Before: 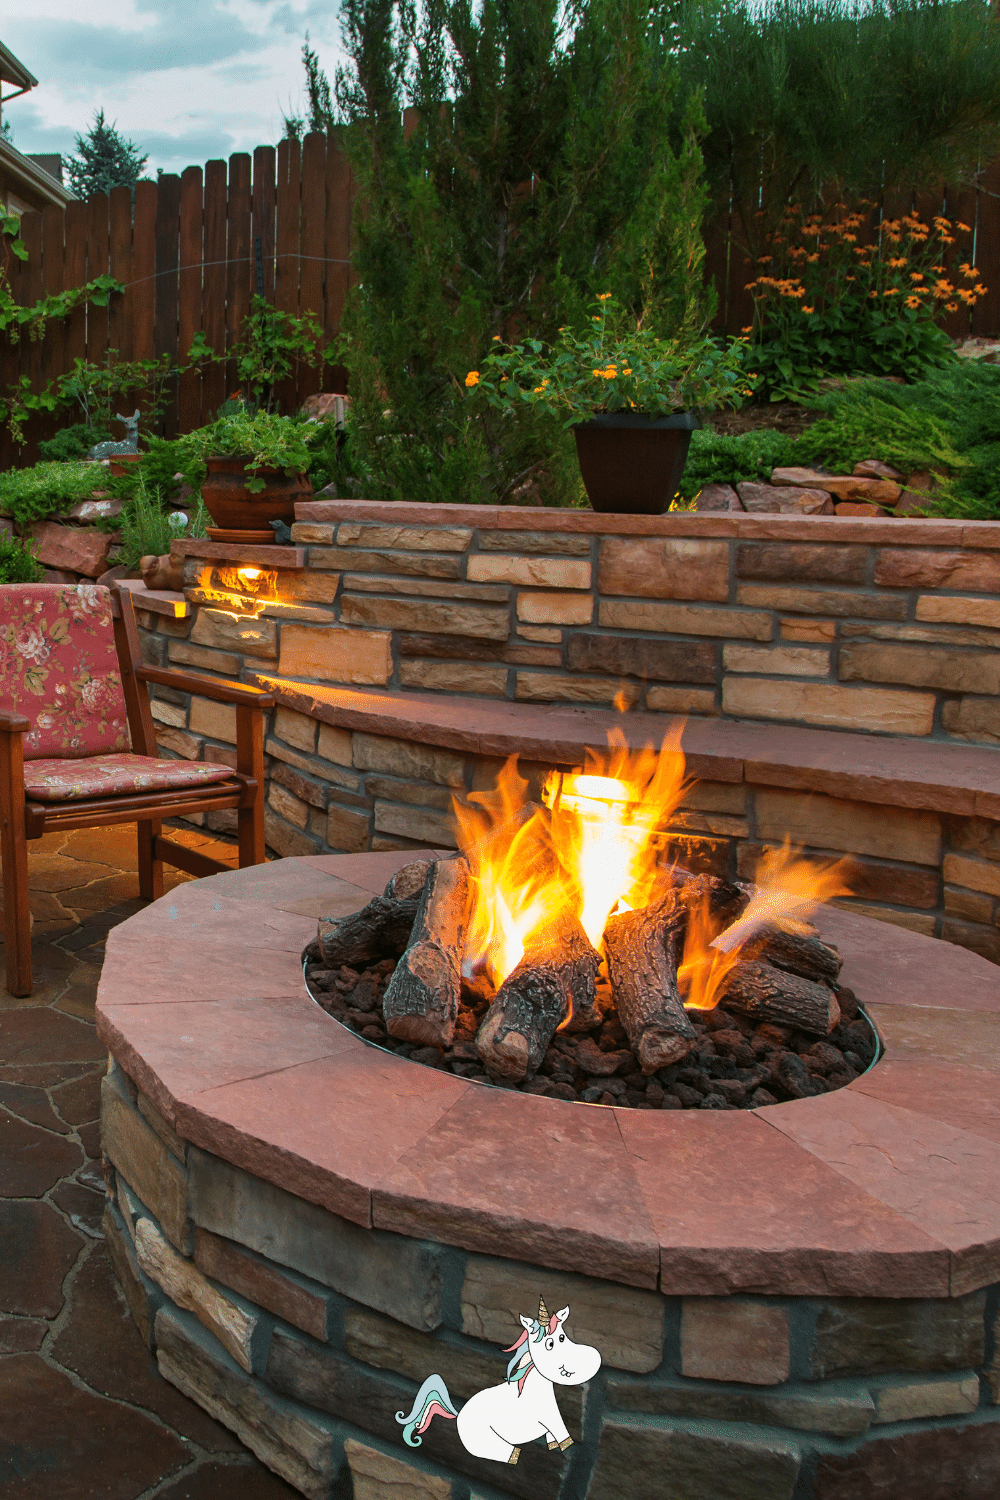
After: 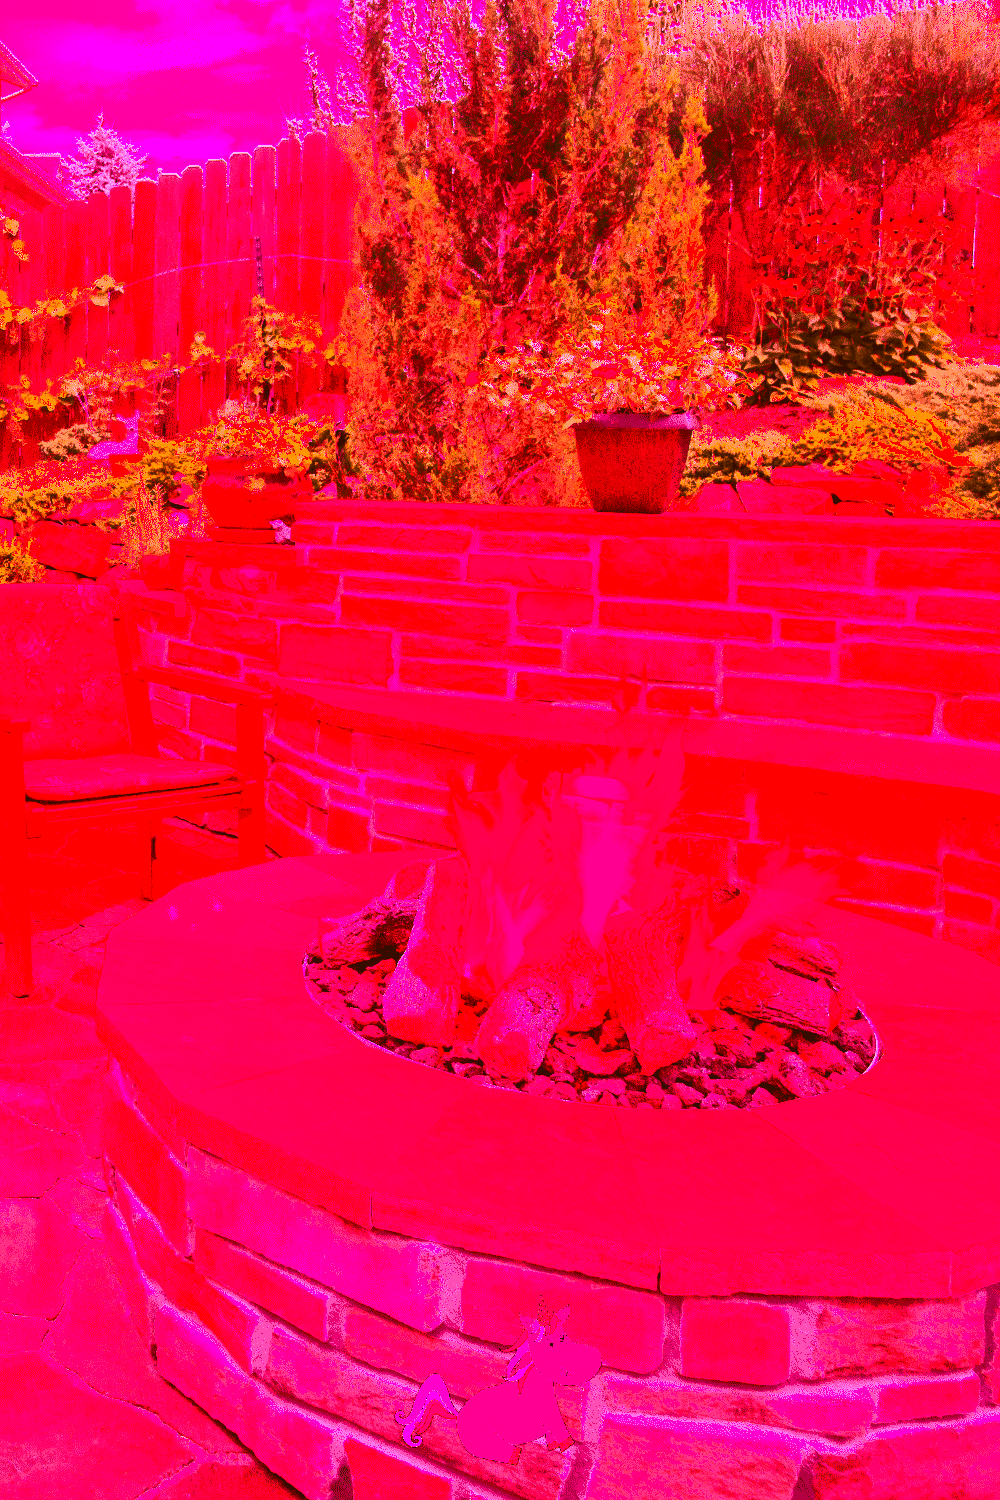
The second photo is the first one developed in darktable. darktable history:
contrast brightness saturation: contrast 0.83, brightness 0.59, saturation 0.59
white balance: red 4.26, blue 1.802
exposure: black level correction 0, exposure 0.7 EV, compensate exposure bias true, compensate highlight preservation false
